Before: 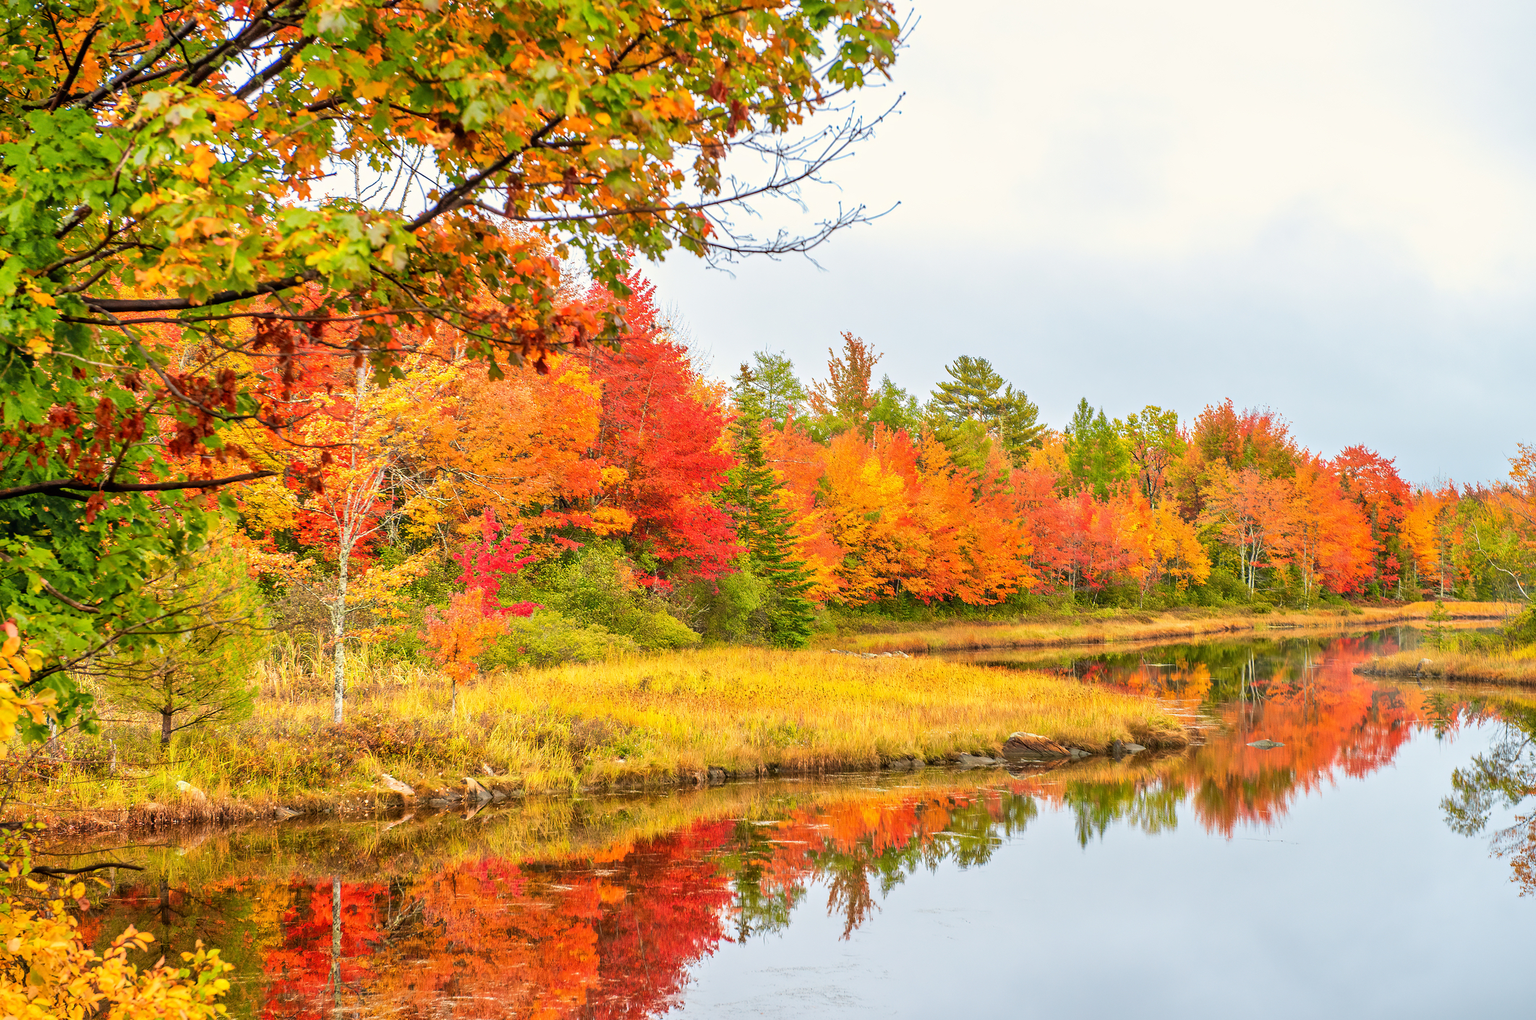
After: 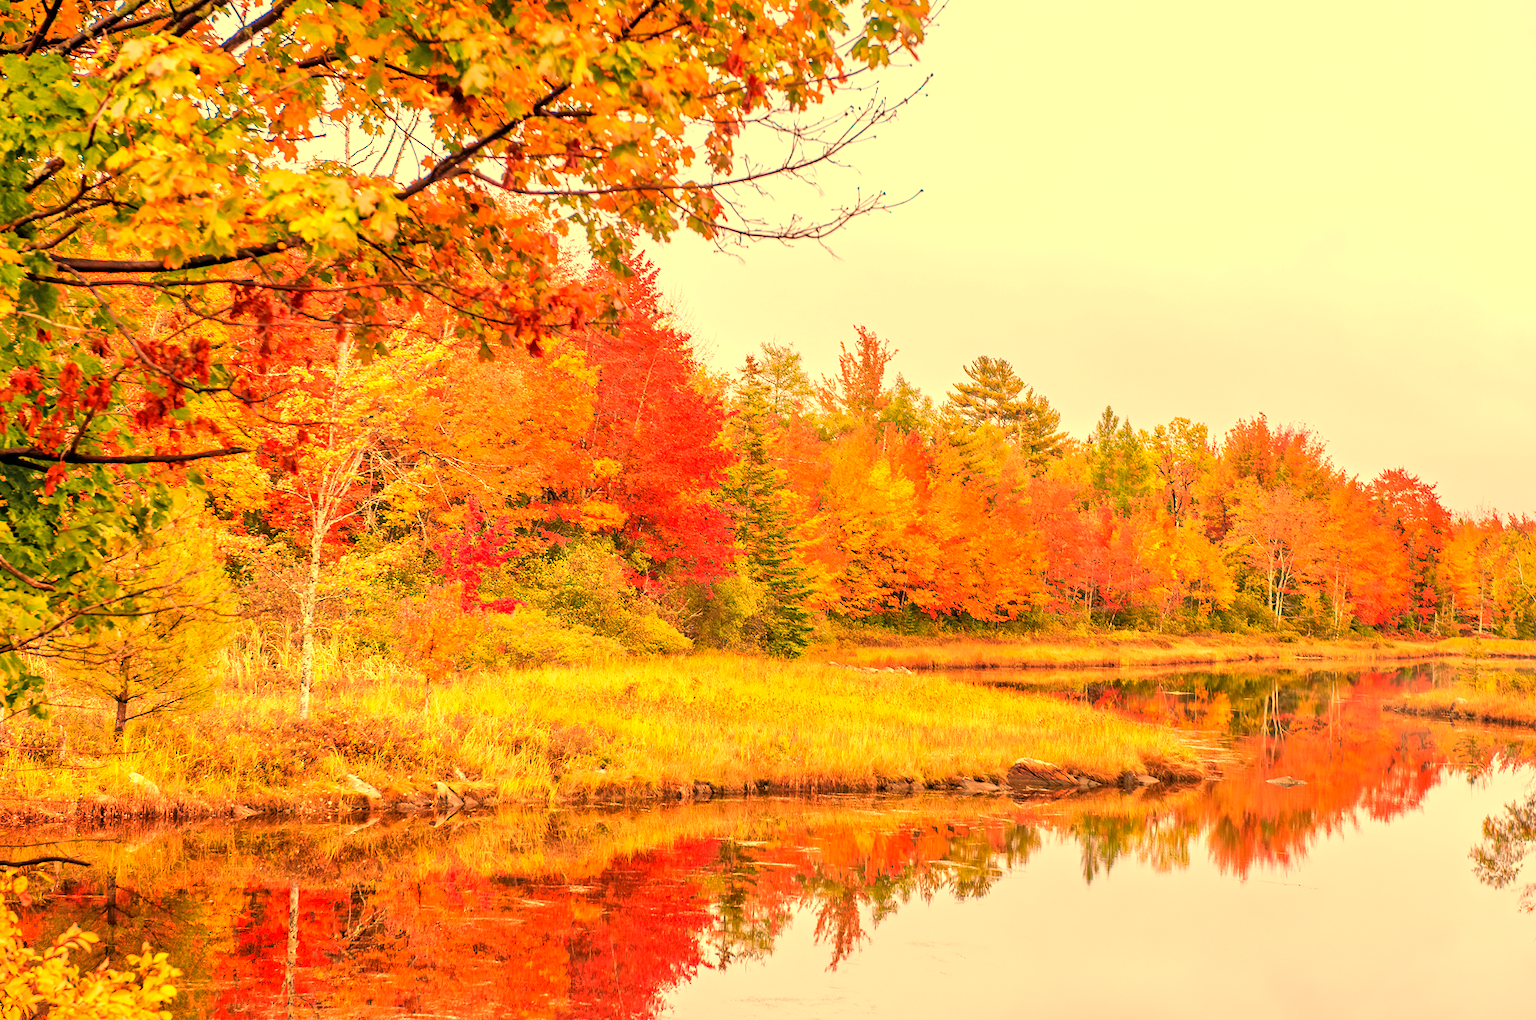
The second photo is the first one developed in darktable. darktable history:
white balance: red 1.467, blue 0.684
exposure: exposure 0.207 EV, compensate highlight preservation false
crop and rotate: angle -2.38°
haze removal: compatibility mode true, adaptive false
